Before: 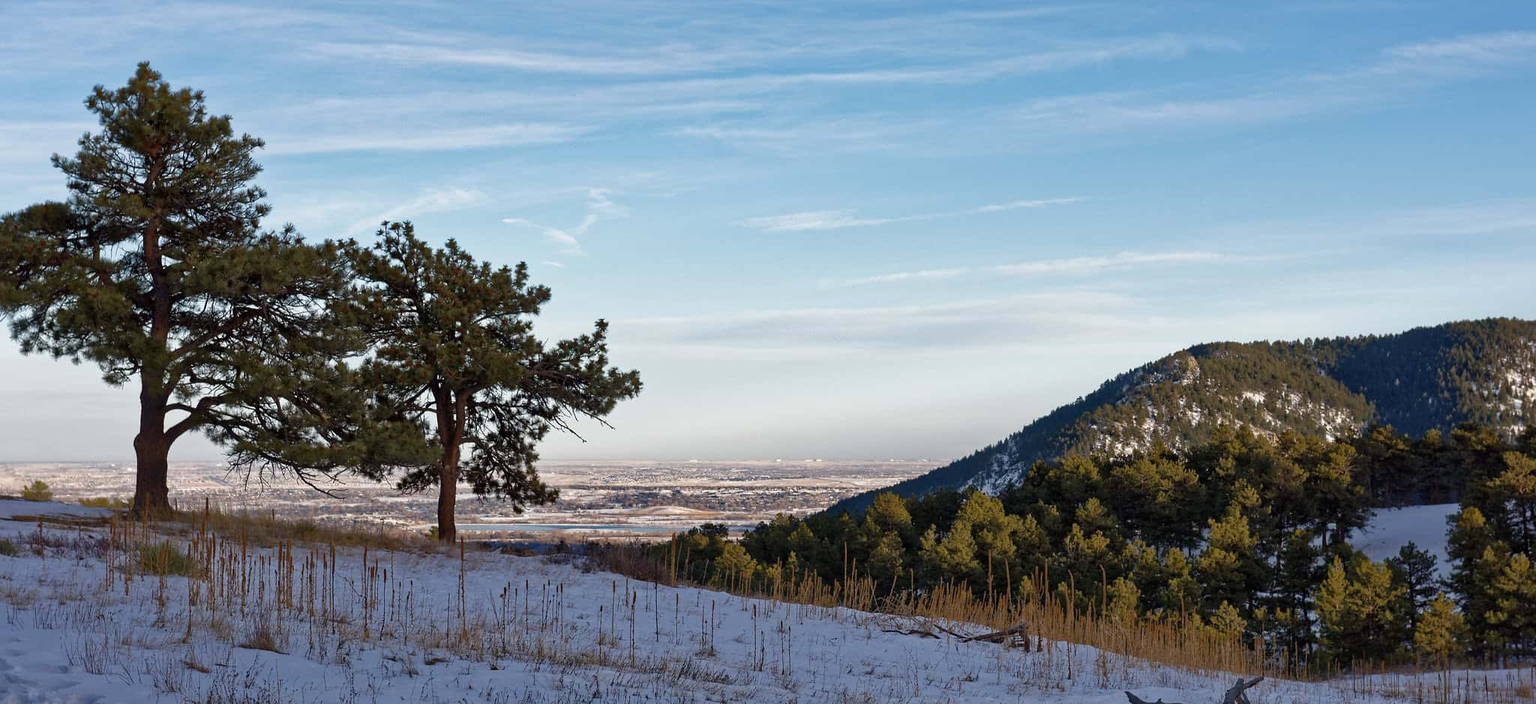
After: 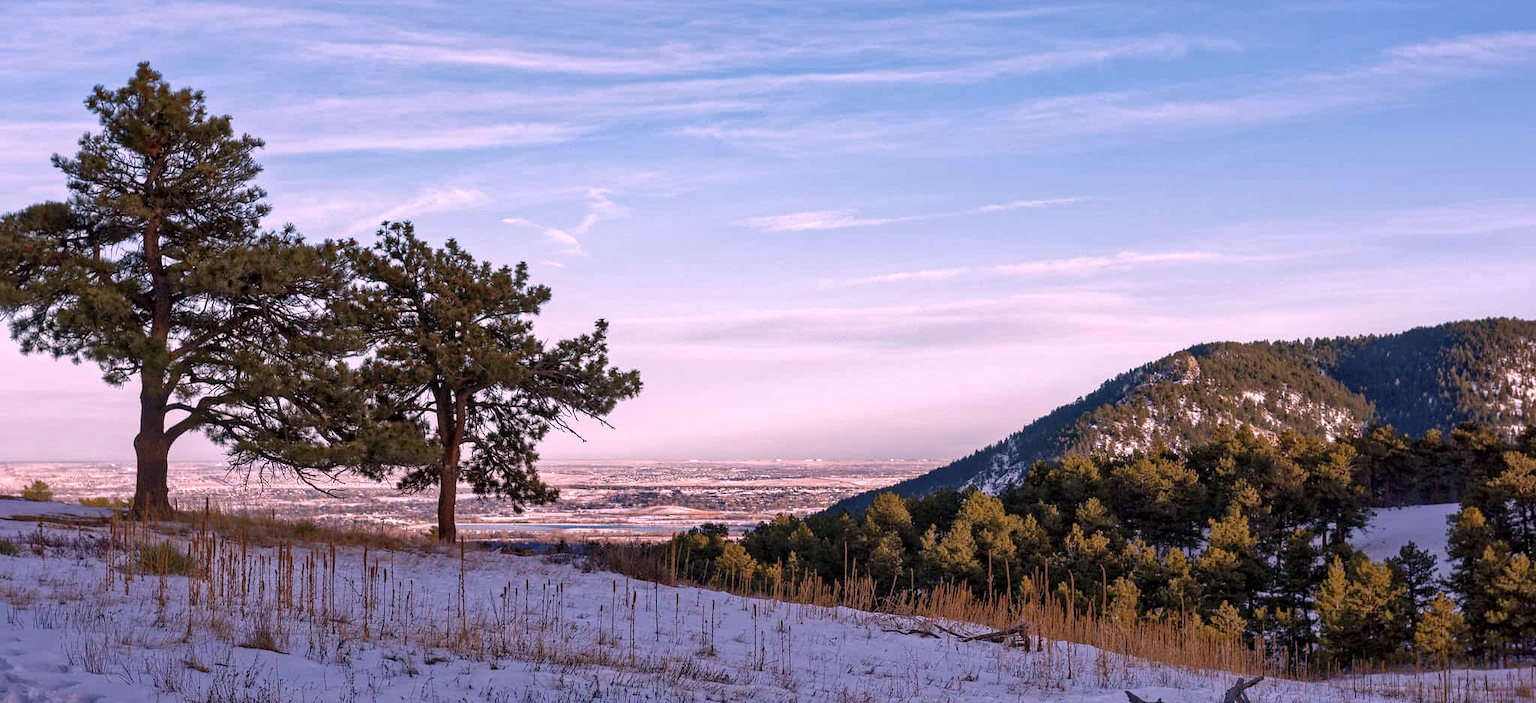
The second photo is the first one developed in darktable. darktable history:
white balance: red 1.188, blue 1.11
local contrast: on, module defaults
